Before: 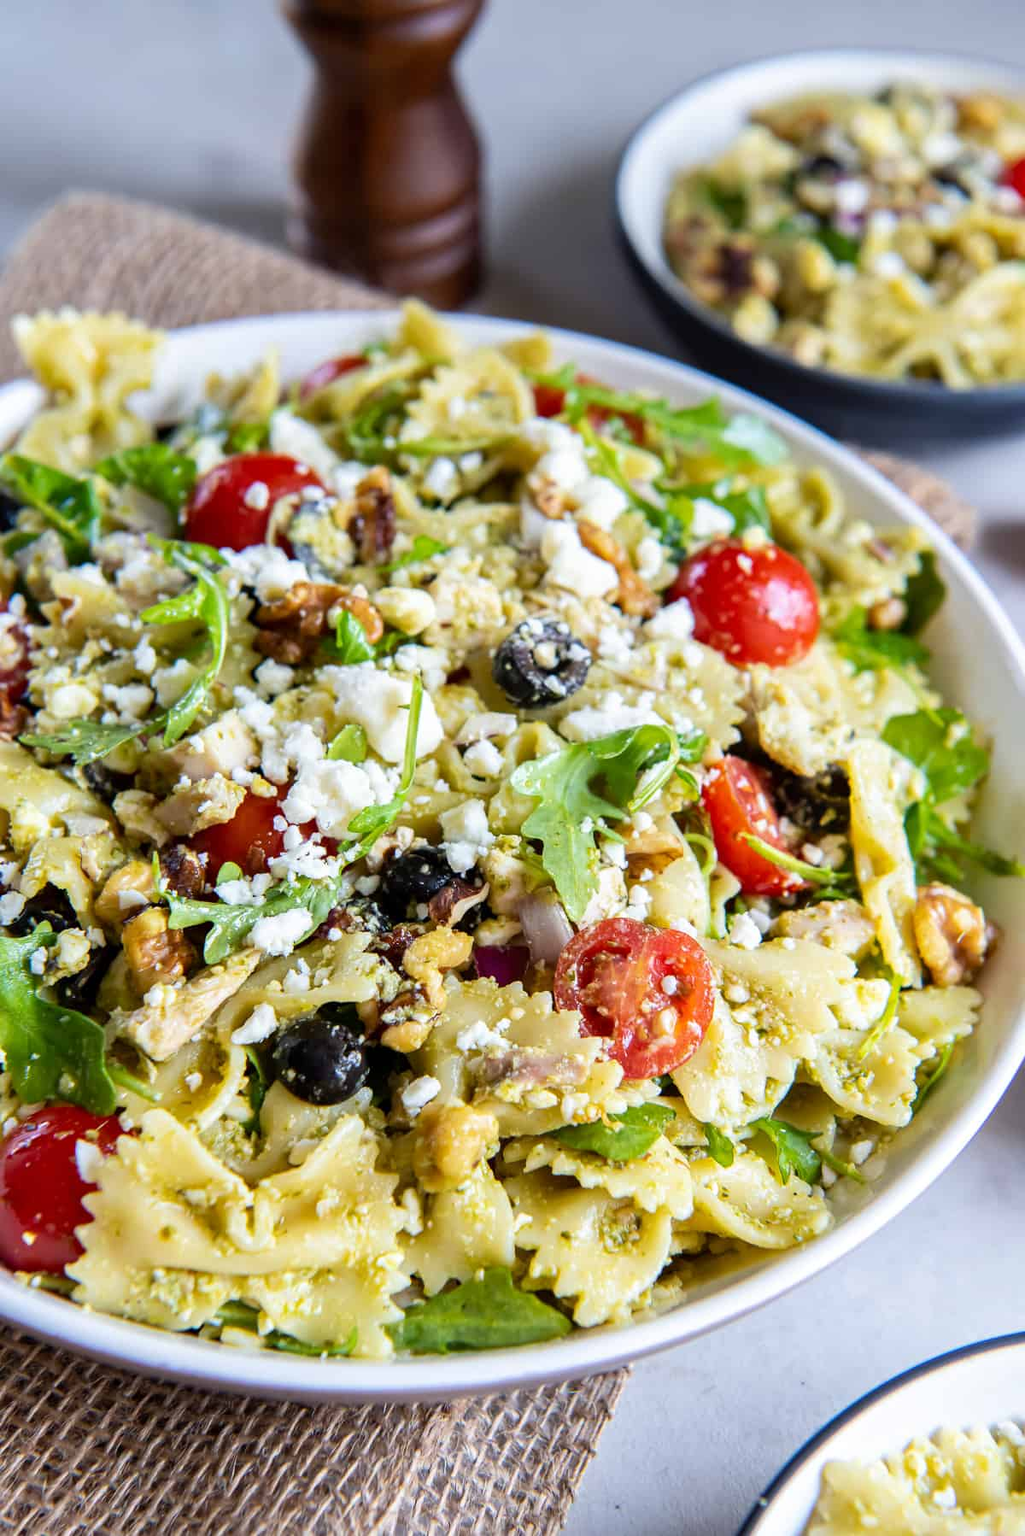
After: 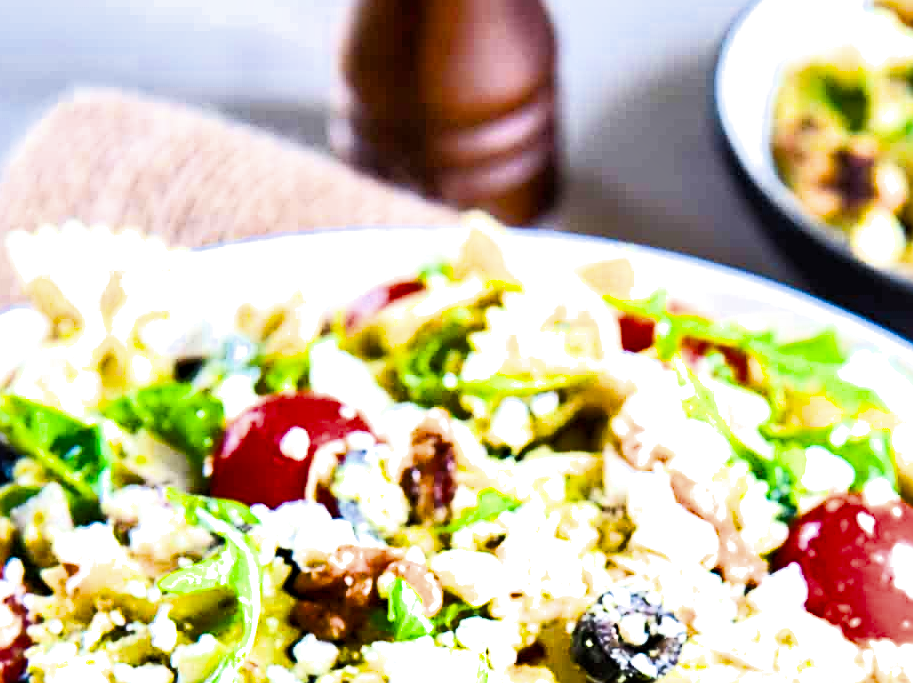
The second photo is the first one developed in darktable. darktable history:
color balance rgb: perceptual saturation grading › global saturation 18.331%, perceptual brilliance grading › global brilliance 34.535%, perceptual brilliance grading › highlights 50.569%, perceptual brilliance grading › mid-tones 59.599%, perceptual brilliance grading › shadows 34.422%
crop: left 0.536%, top 7.635%, right 23.334%, bottom 54.331%
filmic rgb: black relative exposure -6.68 EV, white relative exposure 4.56 EV, hardness 3.26
sharpen: on, module defaults
shadows and highlights: shadows 5.19, soften with gaussian
